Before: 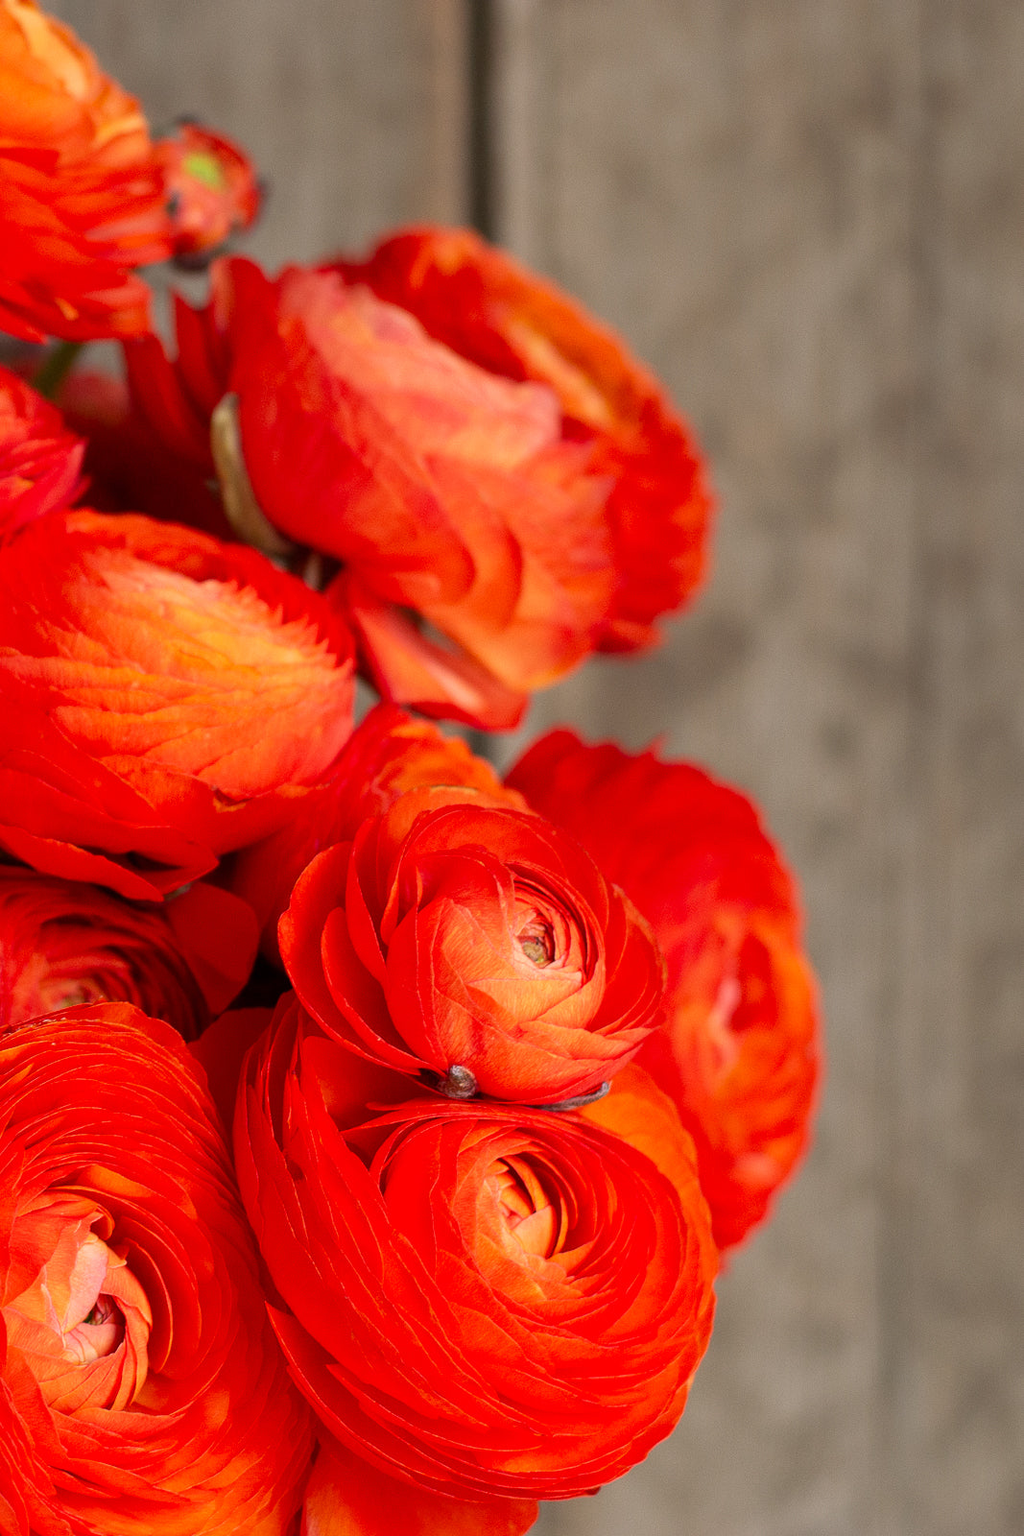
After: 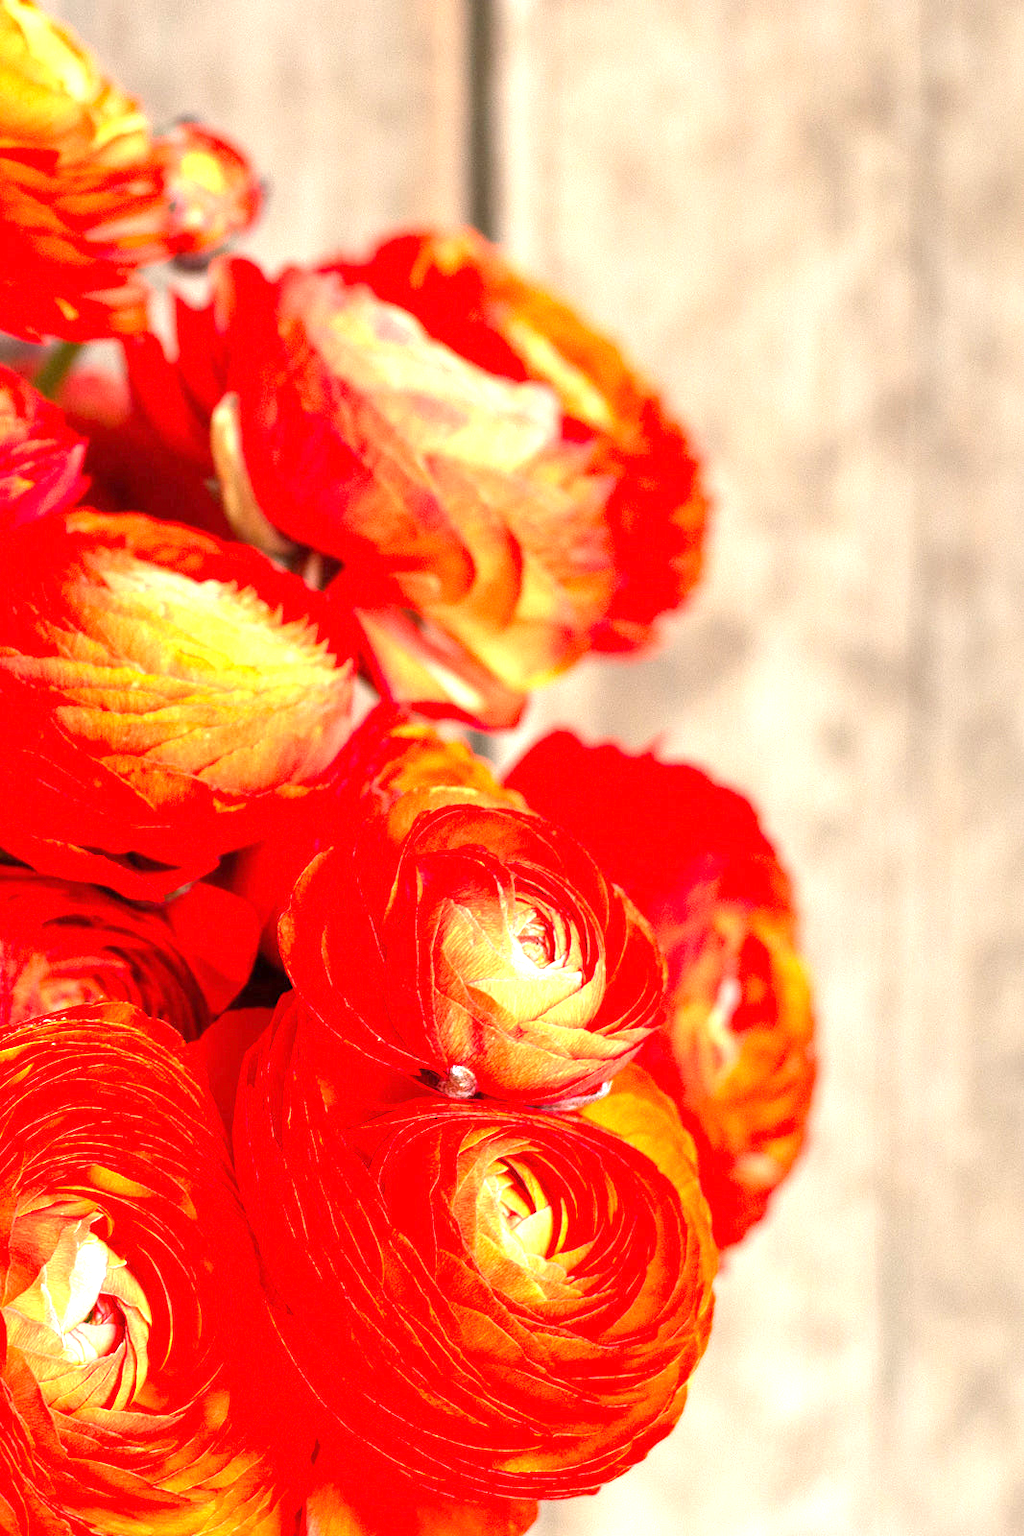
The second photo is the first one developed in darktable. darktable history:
exposure: exposure 2.021 EV, compensate highlight preservation false
